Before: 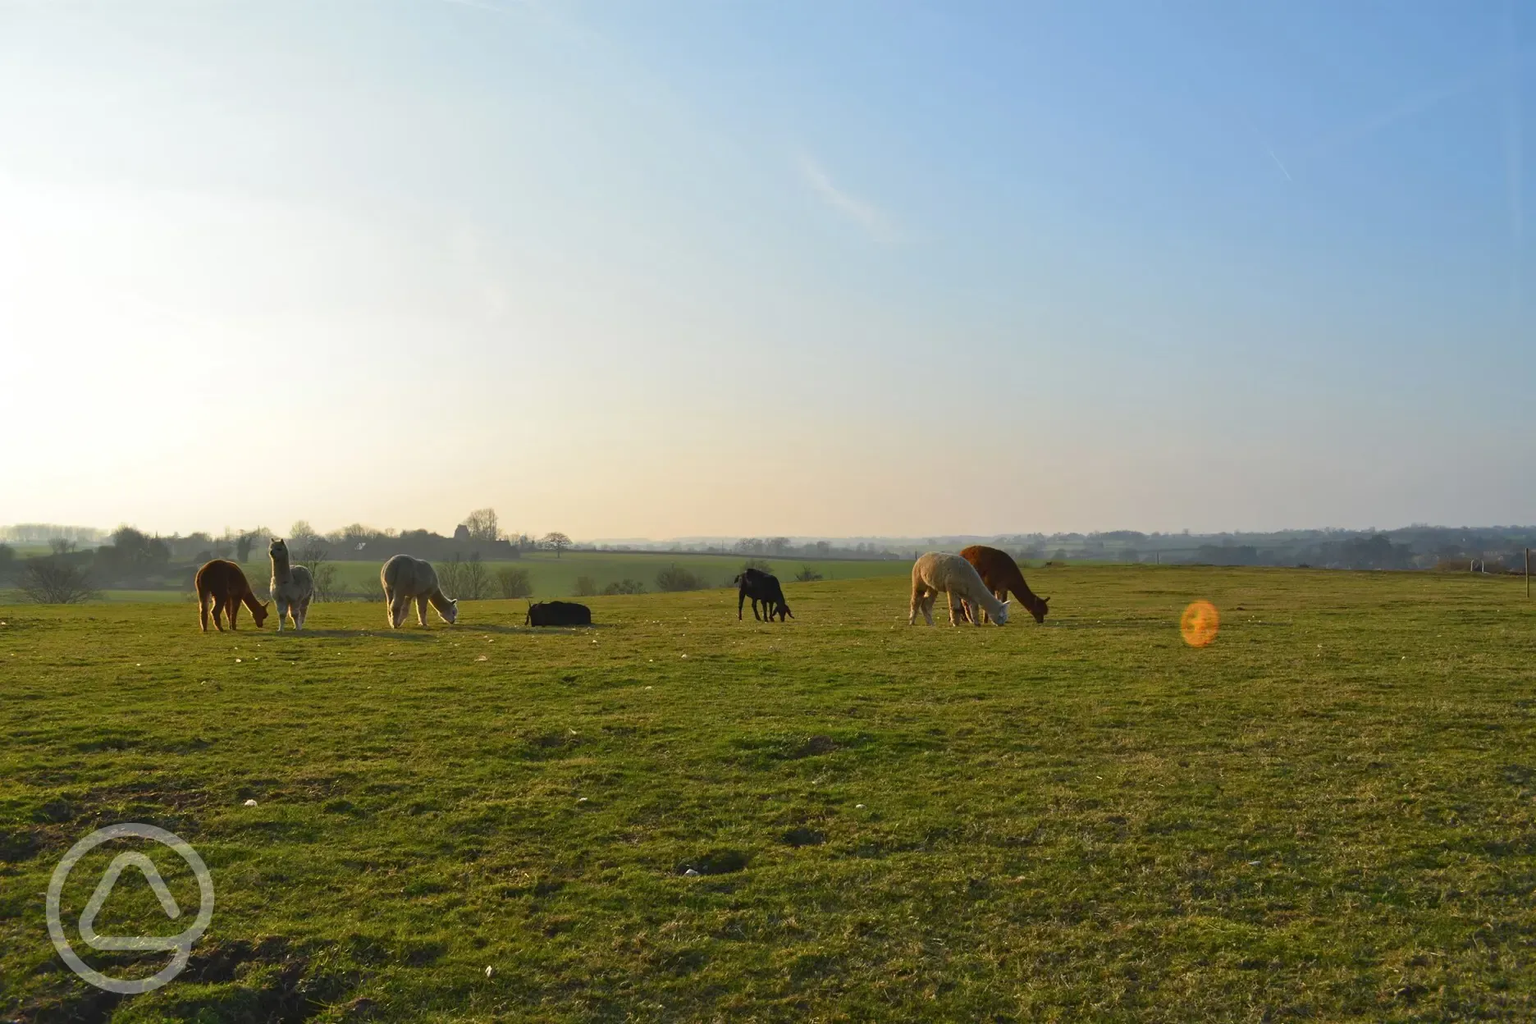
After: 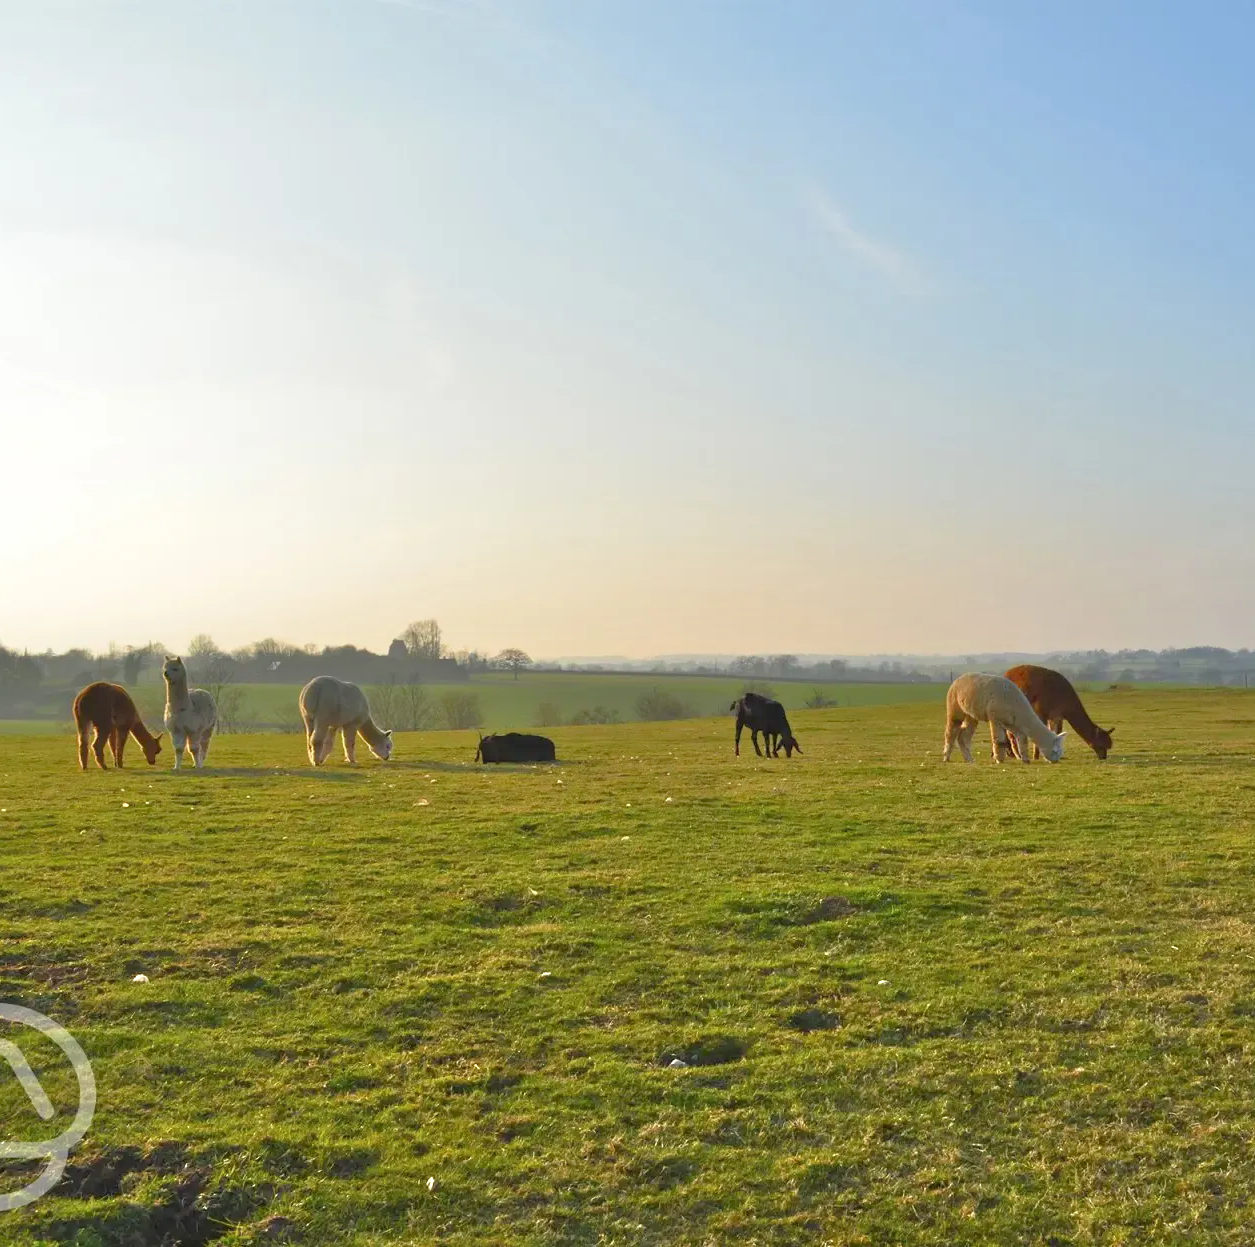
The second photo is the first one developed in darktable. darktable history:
crop and rotate: left 8.851%, right 24.059%
tone equalizer: -7 EV 0.151 EV, -6 EV 0.627 EV, -5 EV 1.13 EV, -4 EV 1.32 EV, -3 EV 1.15 EV, -2 EV 0.6 EV, -1 EV 0.168 EV
